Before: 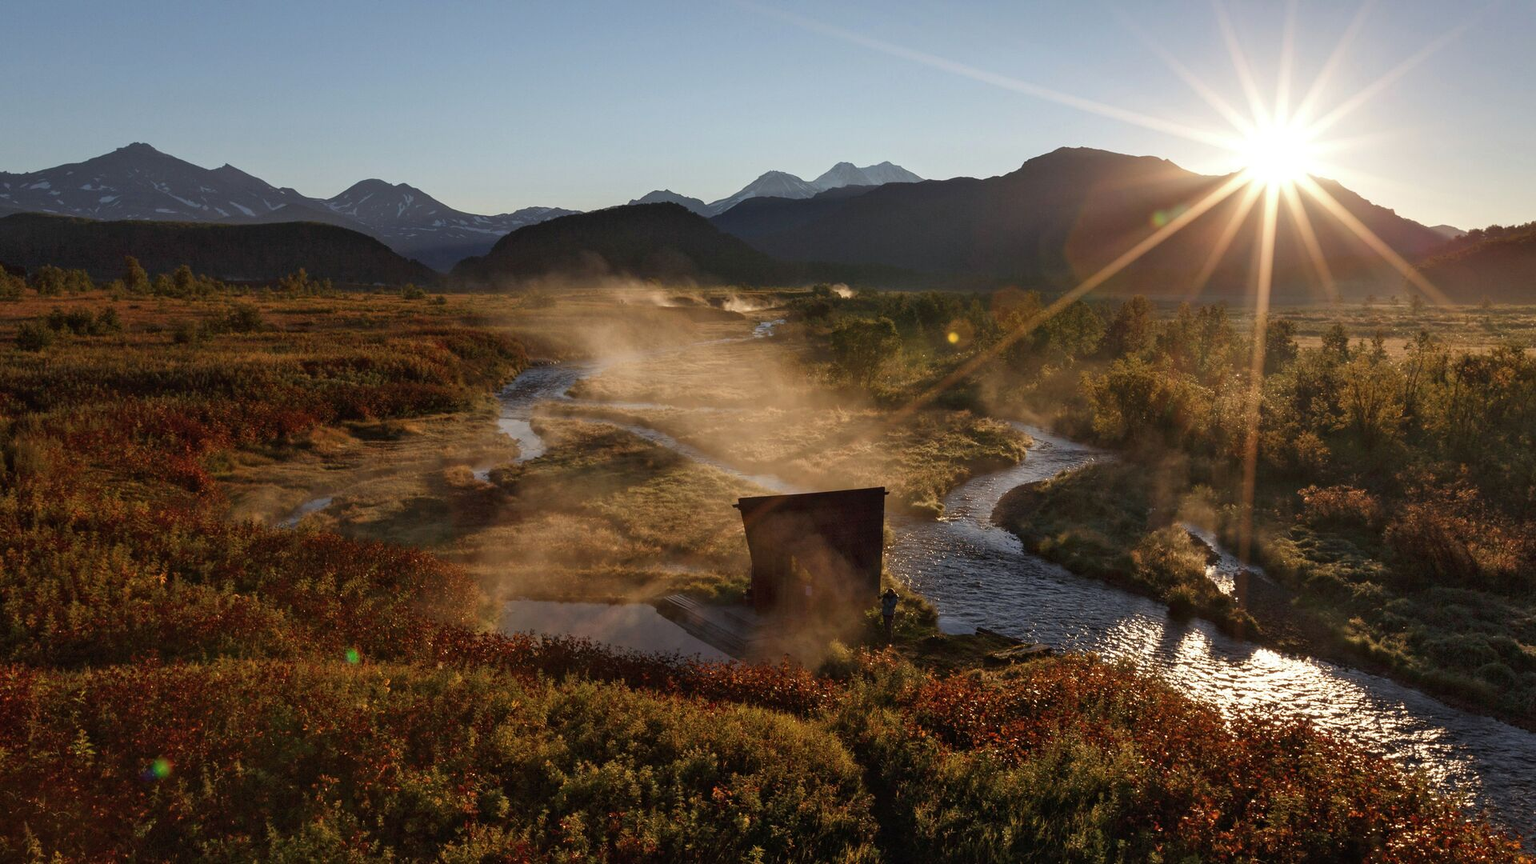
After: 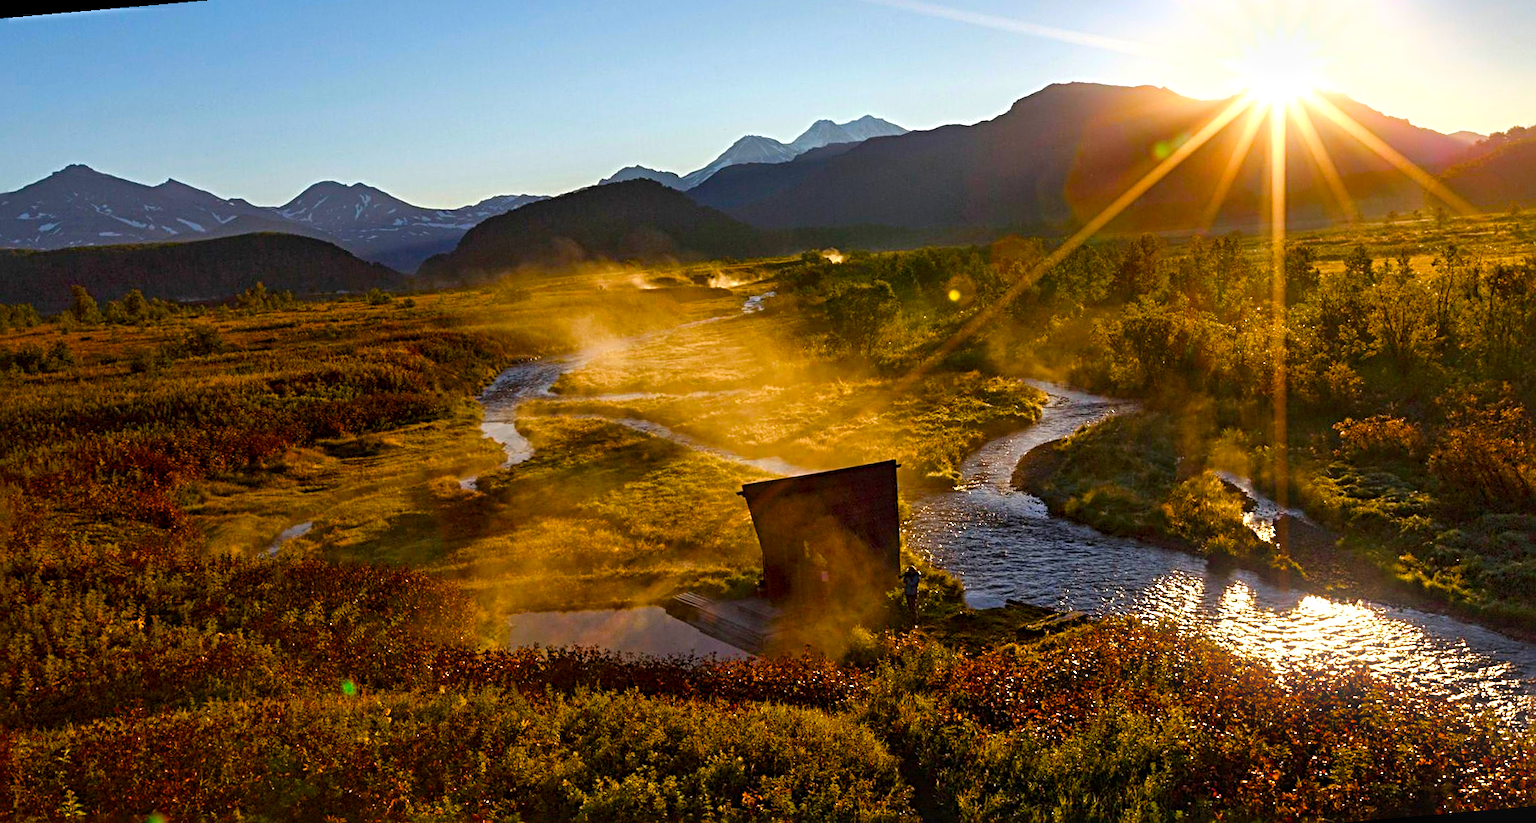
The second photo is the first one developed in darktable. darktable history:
color balance rgb: linear chroma grading › shadows 10%, linear chroma grading › highlights 10%, linear chroma grading › global chroma 15%, linear chroma grading › mid-tones 15%, perceptual saturation grading › global saturation 40%, perceptual saturation grading › highlights -25%, perceptual saturation grading › mid-tones 35%, perceptual saturation grading › shadows 35%, perceptual brilliance grading › global brilliance 11.29%, global vibrance 11.29%
sharpen: radius 4
rotate and perspective: rotation -5°, crop left 0.05, crop right 0.952, crop top 0.11, crop bottom 0.89
bloom: size 9%, threshold 100%, strength 7%
local contrast: mode bilateral grid, contrast 20, coarseness 50, detail 120%, midtone range 0.2
